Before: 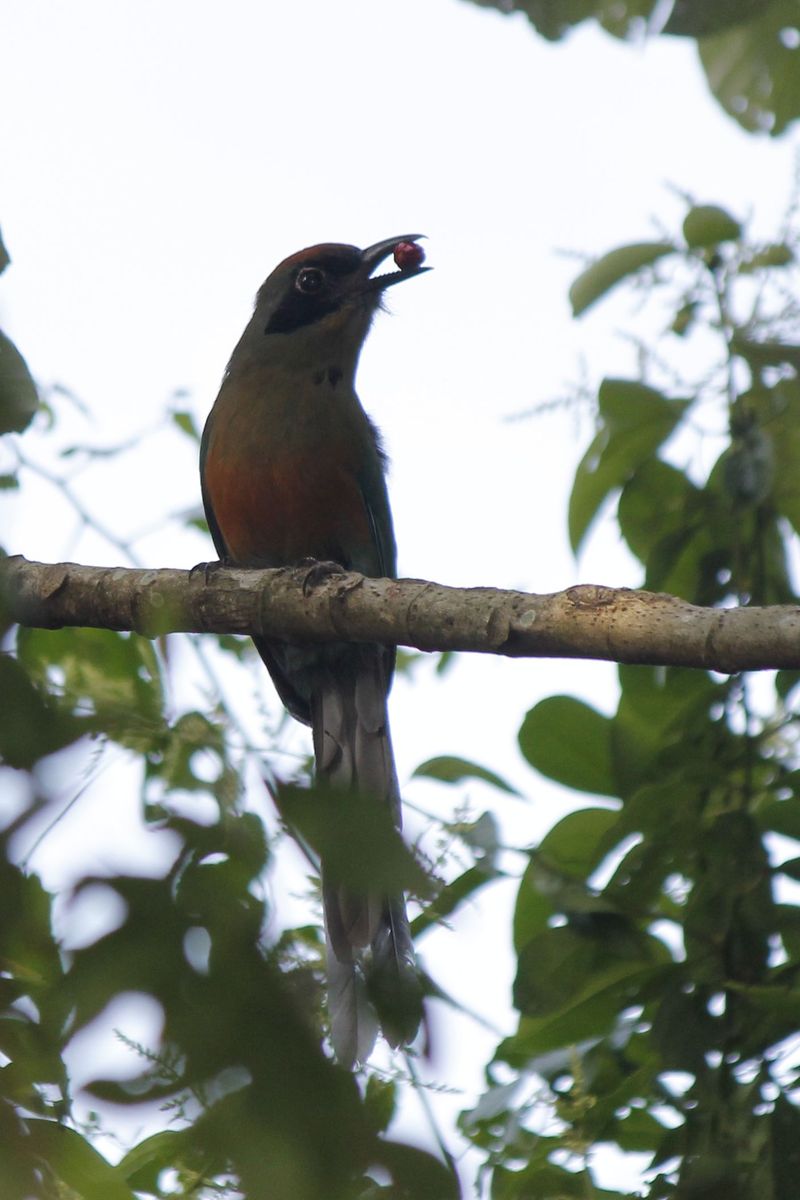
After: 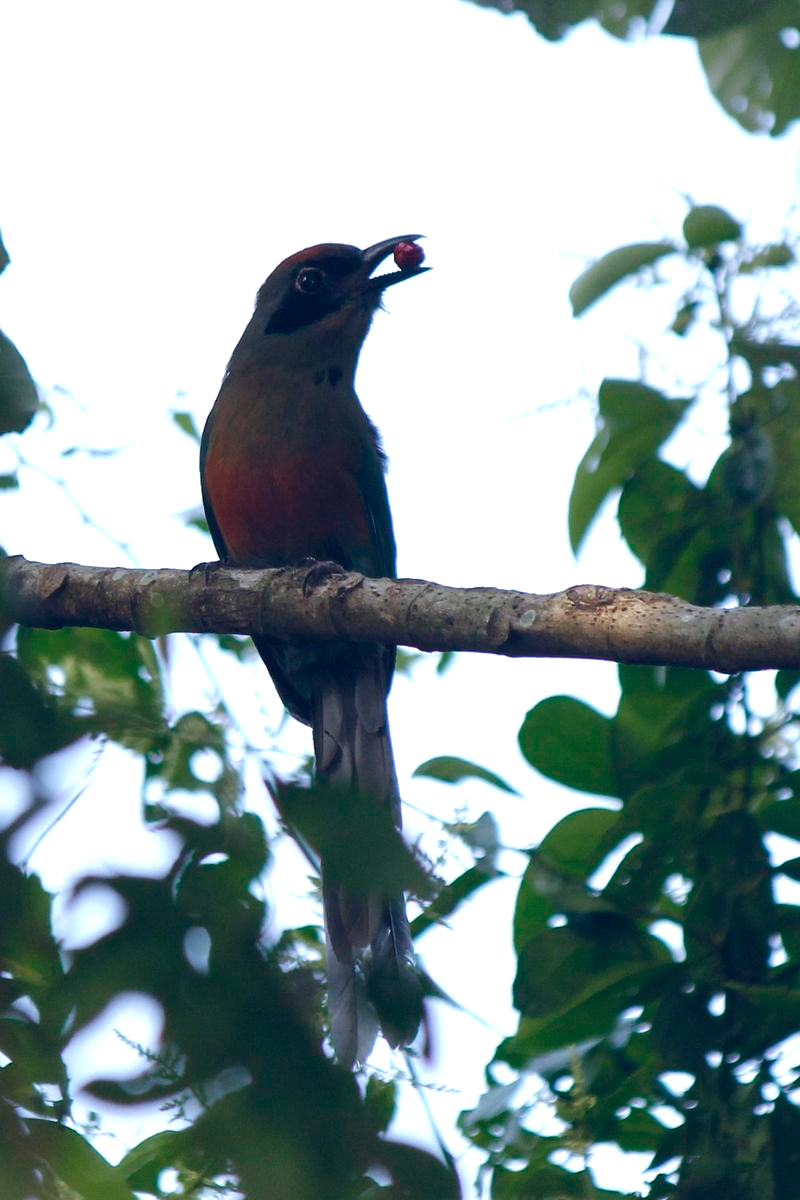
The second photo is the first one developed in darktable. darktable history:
color calibration: x 0.37, y 0.382, temperature 4302.82 K
color balance rgb: global offset › luminance 0.429%, global offset › chroma 0.209%, global offset › hue 254.73°, perceptual saturation grading › global saturation 20%, perceptual saturation grading › highlights -50.404%, perceptual saturation grading › shadows 30.544%, perceptual brilliance grading › global brilliance 14.191%, perceptual brilliance grading › shadows -35.722%
